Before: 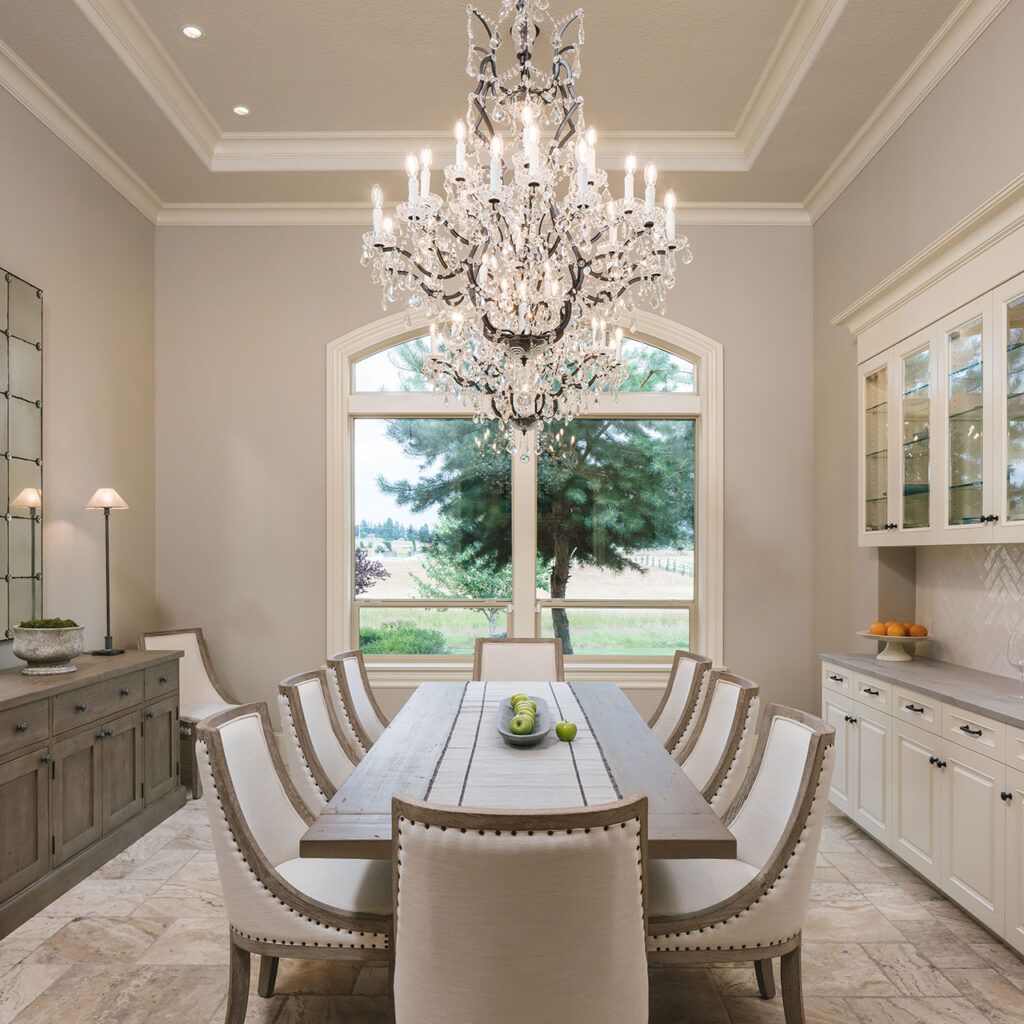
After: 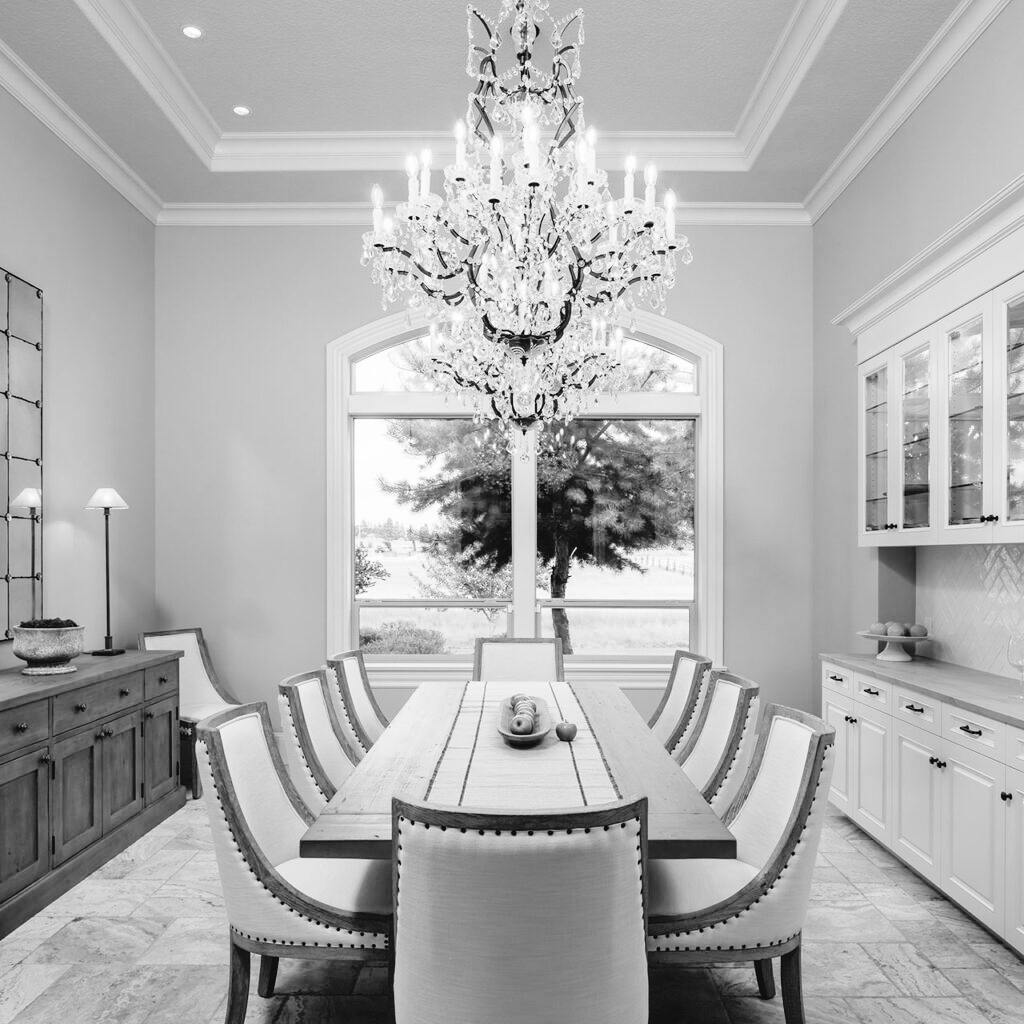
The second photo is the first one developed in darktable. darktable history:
tone curve: curves: ch0 [(0, 0) (0.003, 0.03) (0.011, 0.03) (0.025, 0.033) (0.044, 0.035) (0.069, 0.04) (0.1, 0.046) (0.136, 0.052) (0.177, 0.08) (0.224, 0.121) (0.277, 0.225) (0.335, 0.343) (0.399, 0.456) (0.468, 0.555) (0.543, 0.647) (0.623, 0.732) (0.709, 0.808) (0.801, 0.886) (0.898, 0.947) (1, 1)], preserve colors none
color look up table: target L [90.94, 83.12, 90.24, 78.43, 77.71, 76.61, 72.94, 48.31, 42.65, 48.31, 34.59, 22.91, 0.497, 200.09, 81.69, 78.43, 80.24, 66.62, 62.46, 58.38, 62.46, 47.64, 57.87, 33.18, 31.8, 25.32, 21.7, 85.27, 84.2, 70.73, 87.05, 81.69, 65.87, 83.12, 47.24, 52.01, 53.98, 42.92, 53.19, 30.16, 13.23, 90.94, 92.35, 71.1, 83.12, 75.52, 51.22, 36.77, 48.57], target a [-0.003, -0.003, -0.001, 0, 0, -0.002, -0.001, 0.001 ×5, 0, 0, -0.001, 0, -0.001, 0, 0, 0.001, 0, 0, 0, 0.001, 0.001, 0.001, 0, -0.003, 0, -0.002, 0, -0.001, 0, -0.003, 0.001, 0.001, 0, 0.001, 0, 0.001, -0.132, -0.003, -0.003, 0, -0.003, 0, 0, 0.001, 0.001], target b [0.025, 0.025, 0.002, 0.002, 0.002, 0.023, 0.003, -0.003 ×4, -0.005, 0, 0, 0.003, 0.002, 0.003, 0.003, 0.002, -0.004, 0.002, 0.002, 0.002, -0.005, -0.006, -0.006, -0.003, 0.025, 0.002, 0.023, 0.001, 0.003, 0.003, 0.025, -0.005, -0.003, 0.003, -0.003, 0.003, -0.005, 1.687, 0.025, 0.024, 0.002, 0.025, 0.002, 0.002, -0.005, -0.003], num patches 49
